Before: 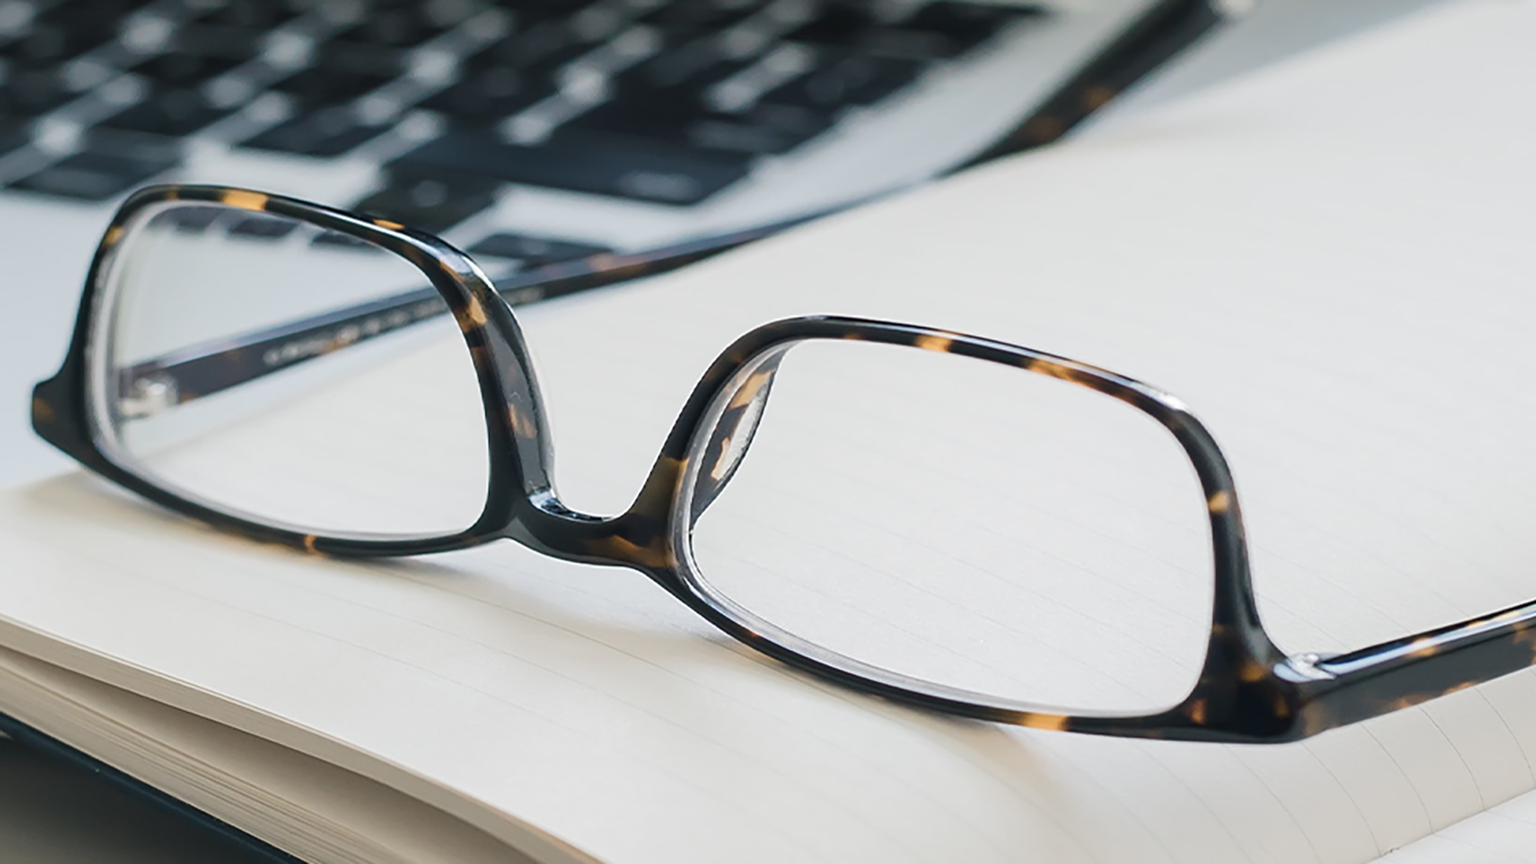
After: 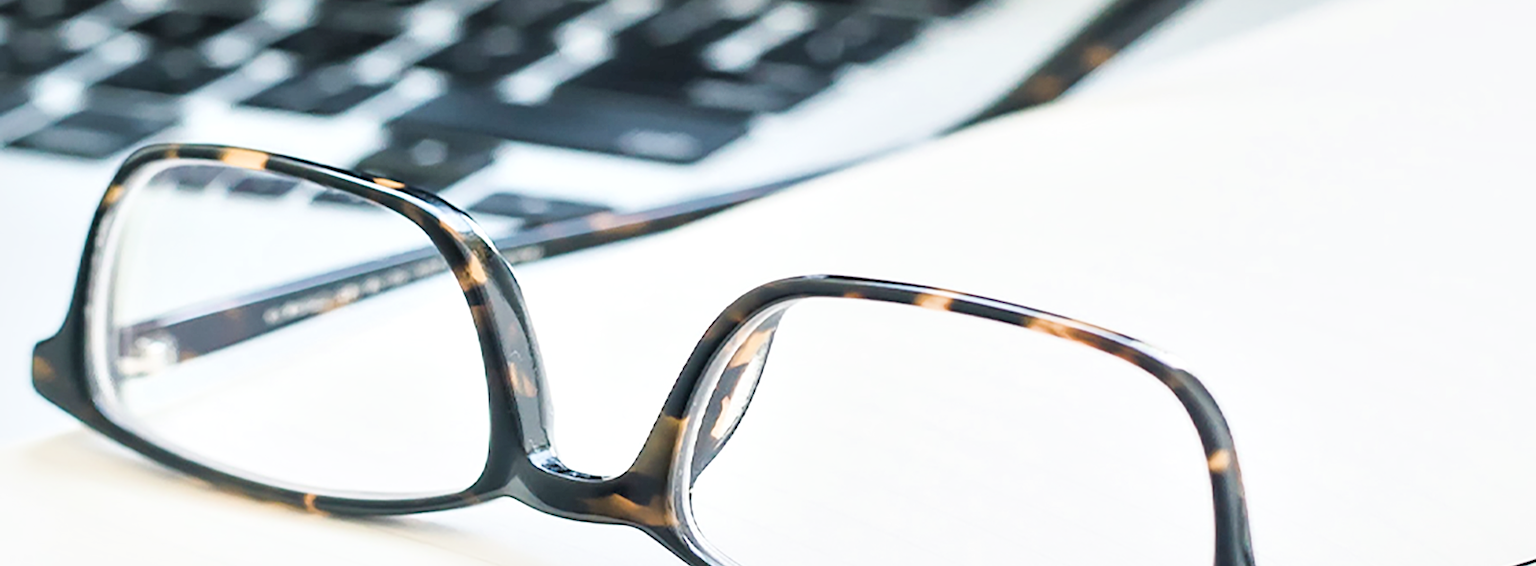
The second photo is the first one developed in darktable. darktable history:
crop and rotate: top 4.828%, bottom 29.516%
local contrast: mode bilateral grid, contrast 24, coarseness 47, detail 152%, midtone range 0.2
exposure: black level correction 0.001, exposure 1.861 EV, compensate exposure bias true, compensate highlight preservation false
filmic rgb: black relative exposure -7.65 EV, white relative exposure 4.56 EV, threshold 2.96 EV, hardness 3.61, contrast 1.056, enable highlight reconstruction true
